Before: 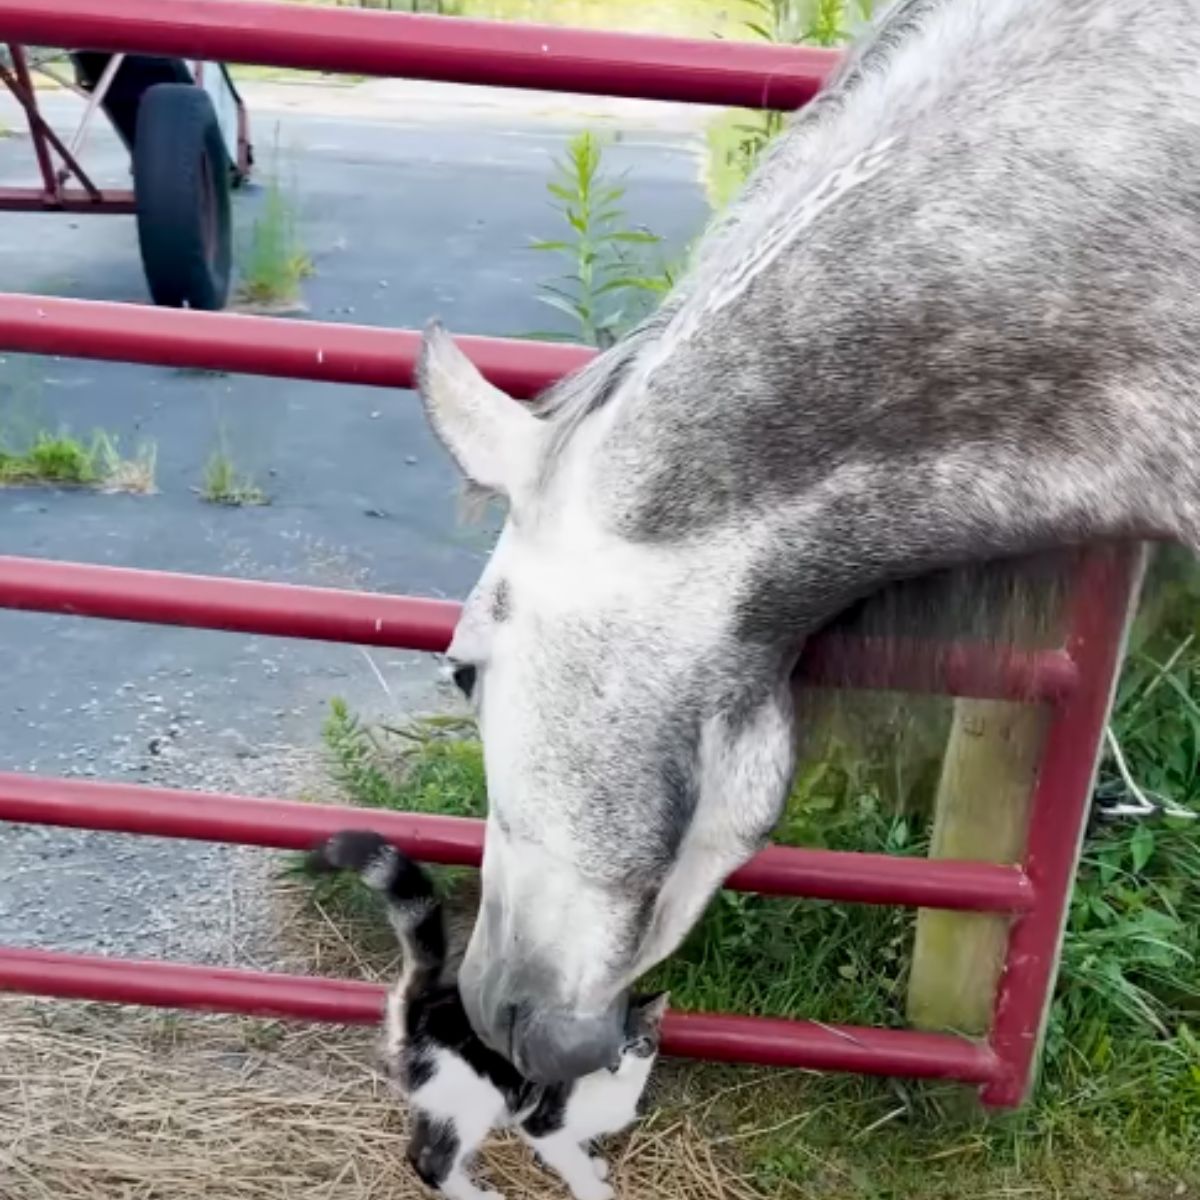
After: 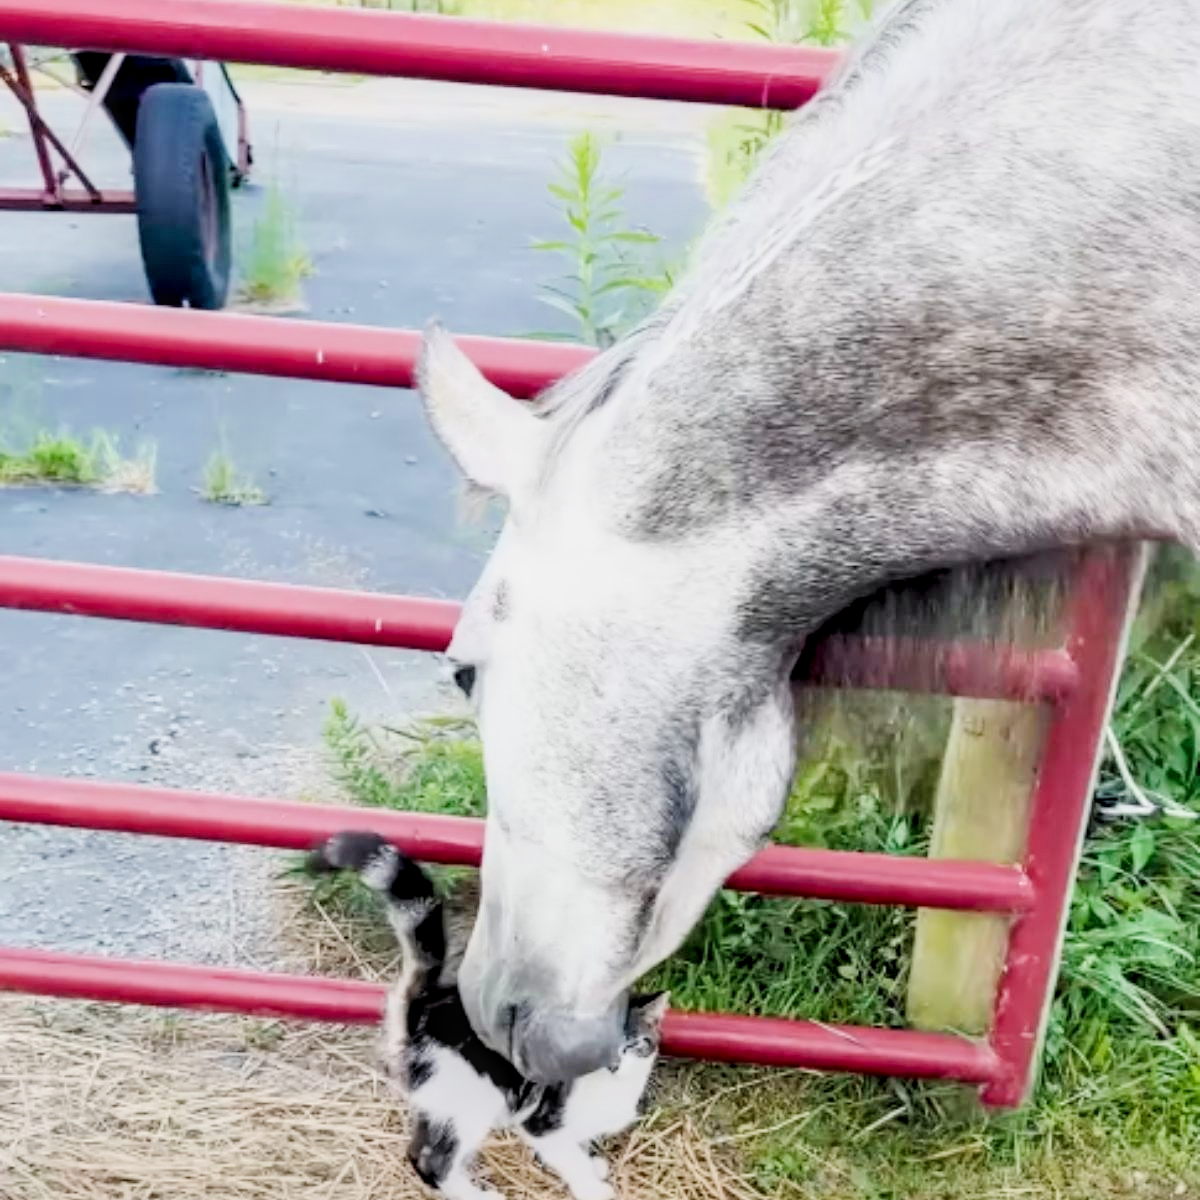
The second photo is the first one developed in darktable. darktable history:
local contrast: detail 130%
exposure: black level correction 0, exposure 1.474 EV, compensate highlight preservation false
filmic rgb: middle gray luminance 29.88%, black relative exposure -8.99 EV, white relative exposure 6.98 EV, target black luminance 0%, hardness 2.95, latitude 2.17%, contrast 0.96, highlights saturation mix 5.5%, shadows ↔ highlights balance 11.44%
